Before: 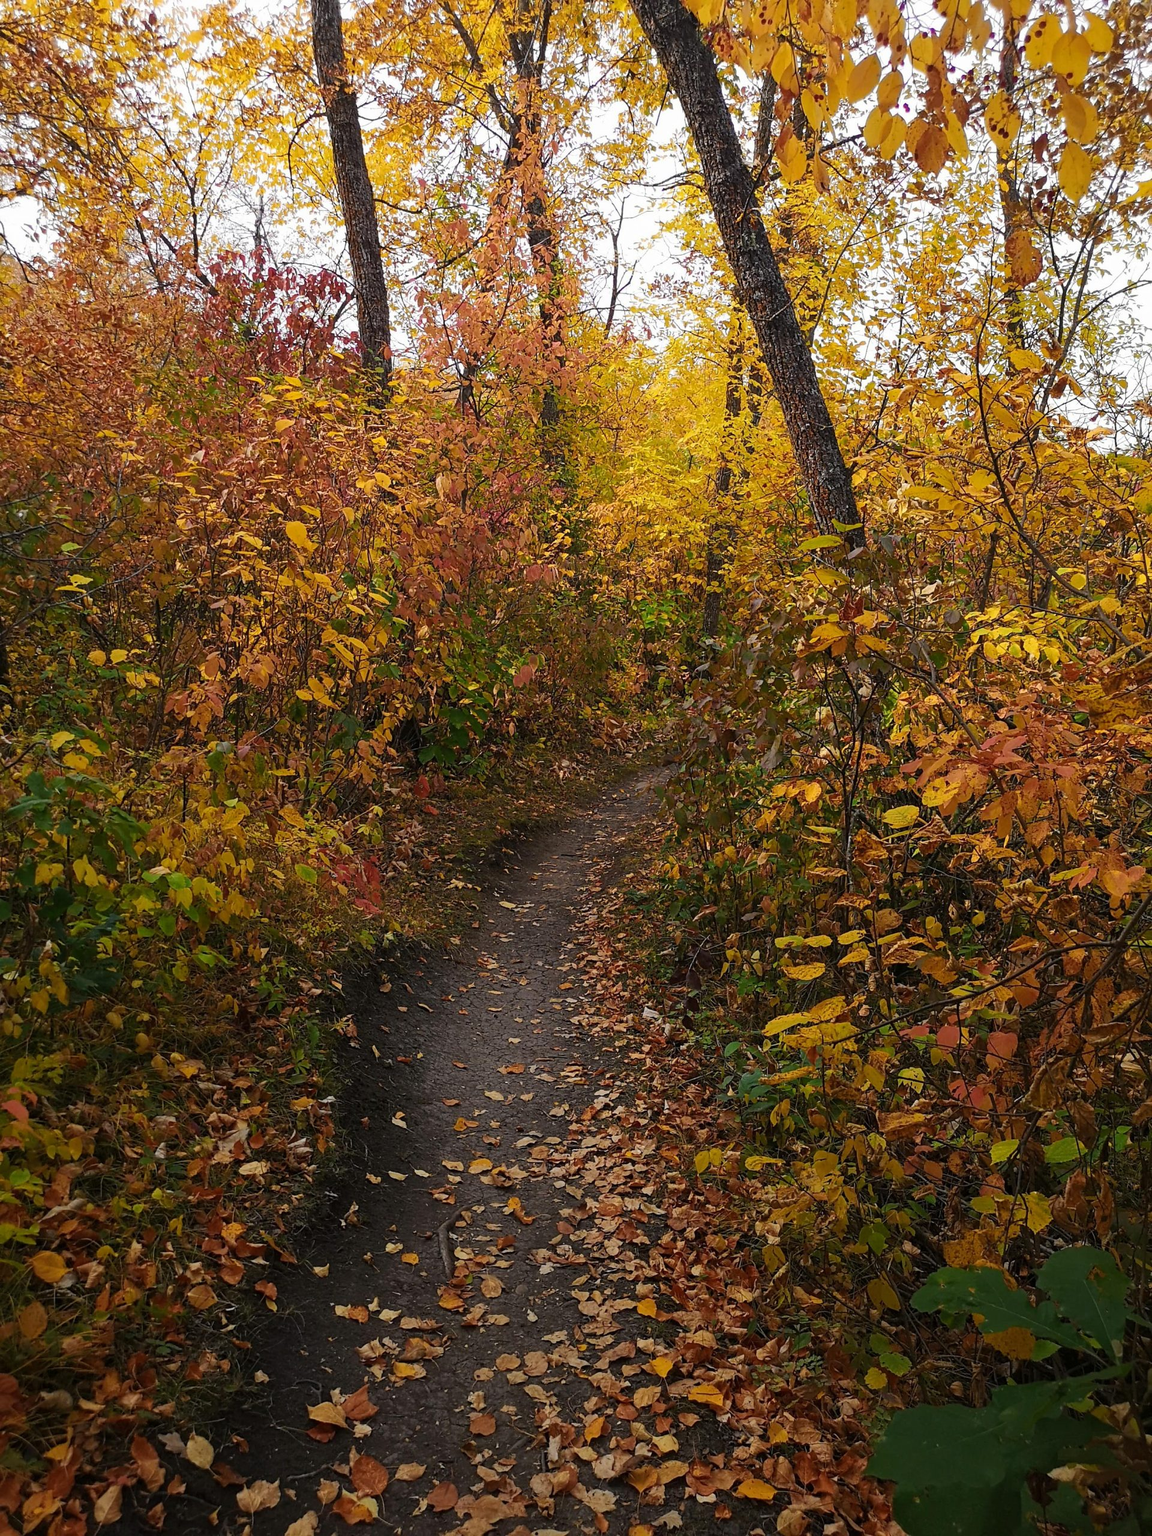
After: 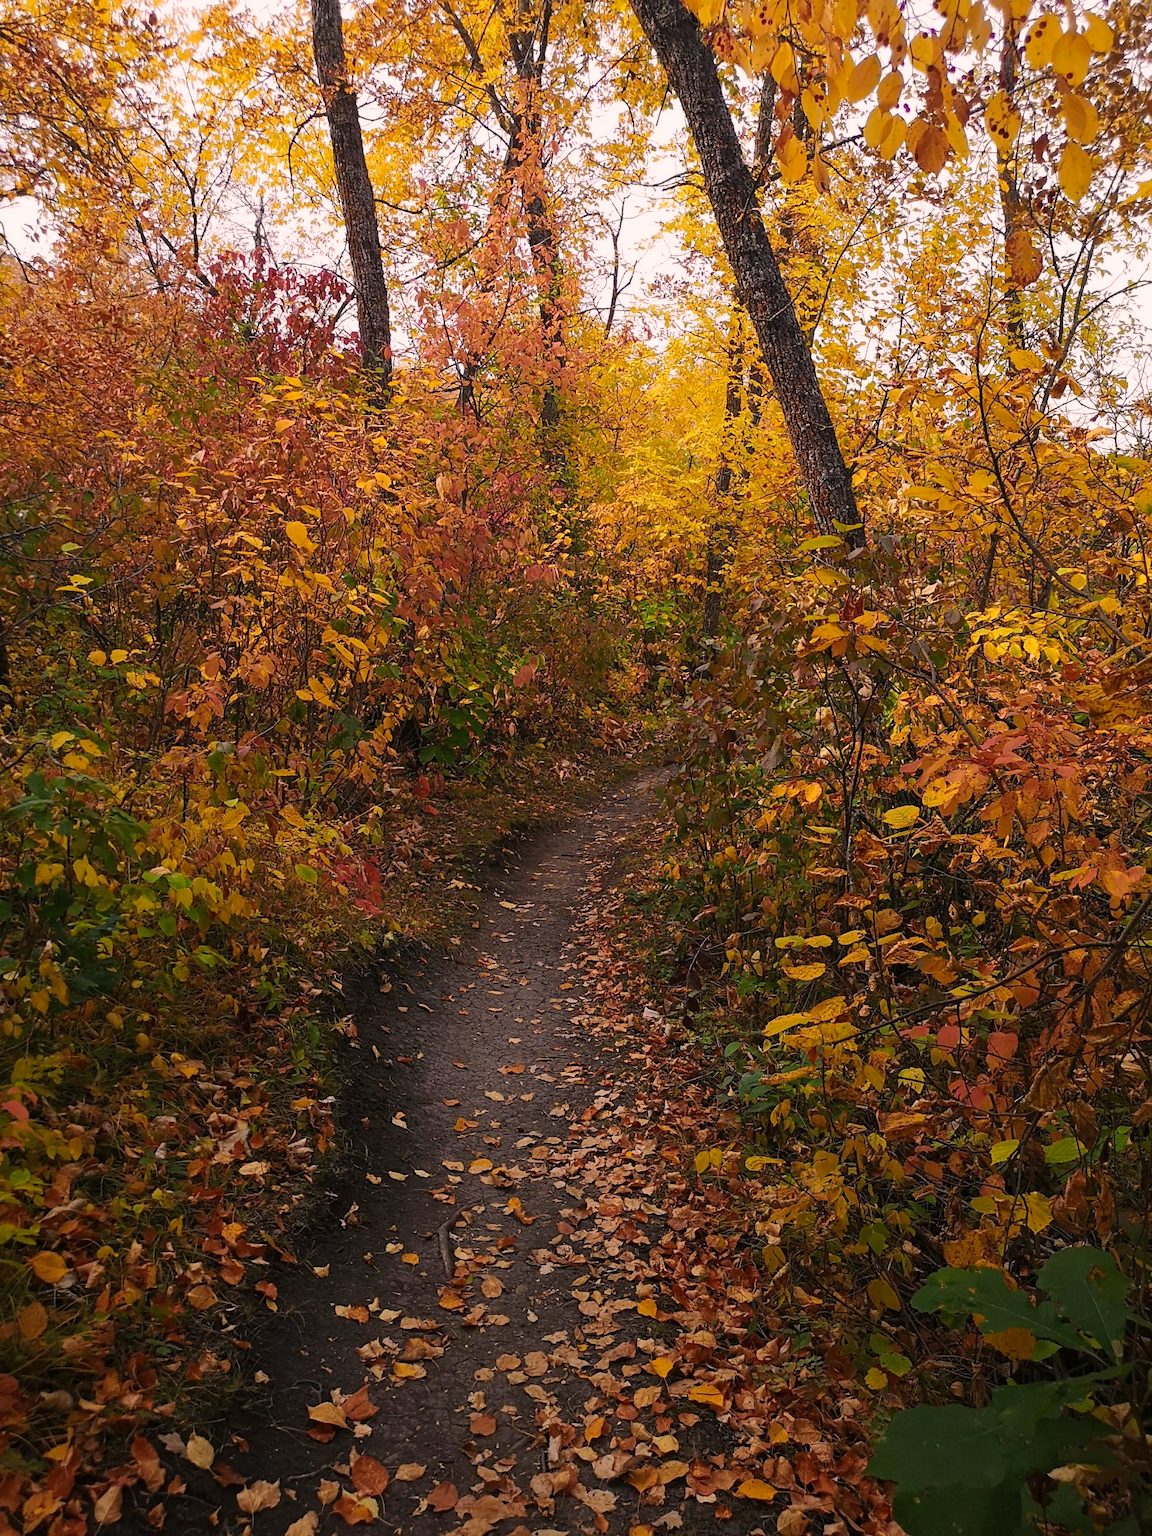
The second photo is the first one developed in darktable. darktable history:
color correction: highlights a* 12.32, highlights b* 5.53
